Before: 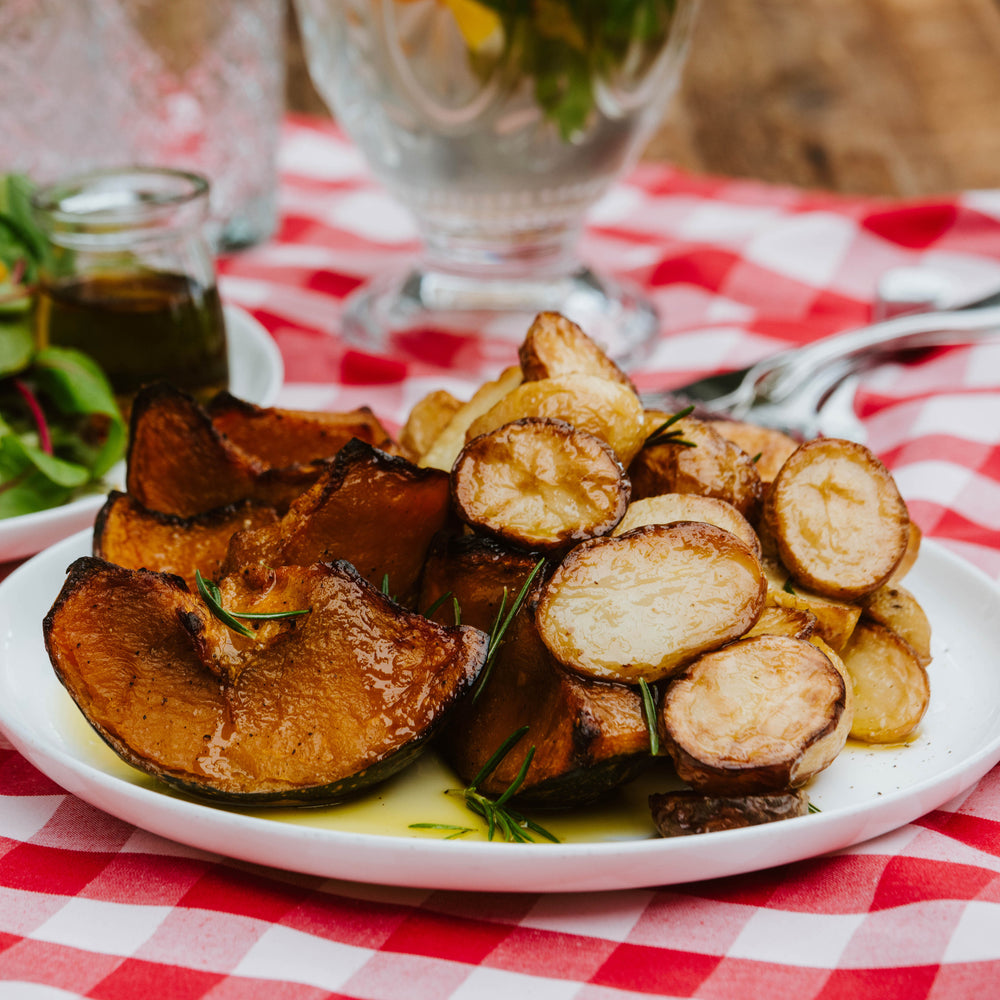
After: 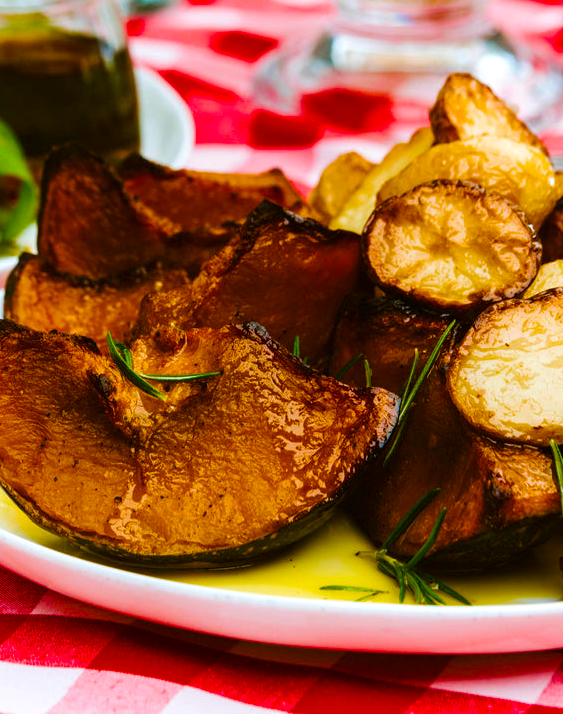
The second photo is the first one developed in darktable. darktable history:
white balance: red 1, blue 1
color balance rgb: linear chroma grading › shadows 10%, linear chroma grading › highlights 10%, linear chroma grading › global chroma 15%, linear chroma grading › mid-tones 15%, perceptual saturation grading › global saturation 40%, perceptual saturation grading › highlights -25%, perceptual saturation grading › mid-tones 35%, perceptual saturation grading › shadows 35%, perceptual brilliance grading › global brilliance 11.29%, global vibrance 11.29%
crop: left 8.966%, top 23.852%, right 34.699%, bottom 4.703%
tone equalizer: on, module defaults
velvia: on, module defaults
